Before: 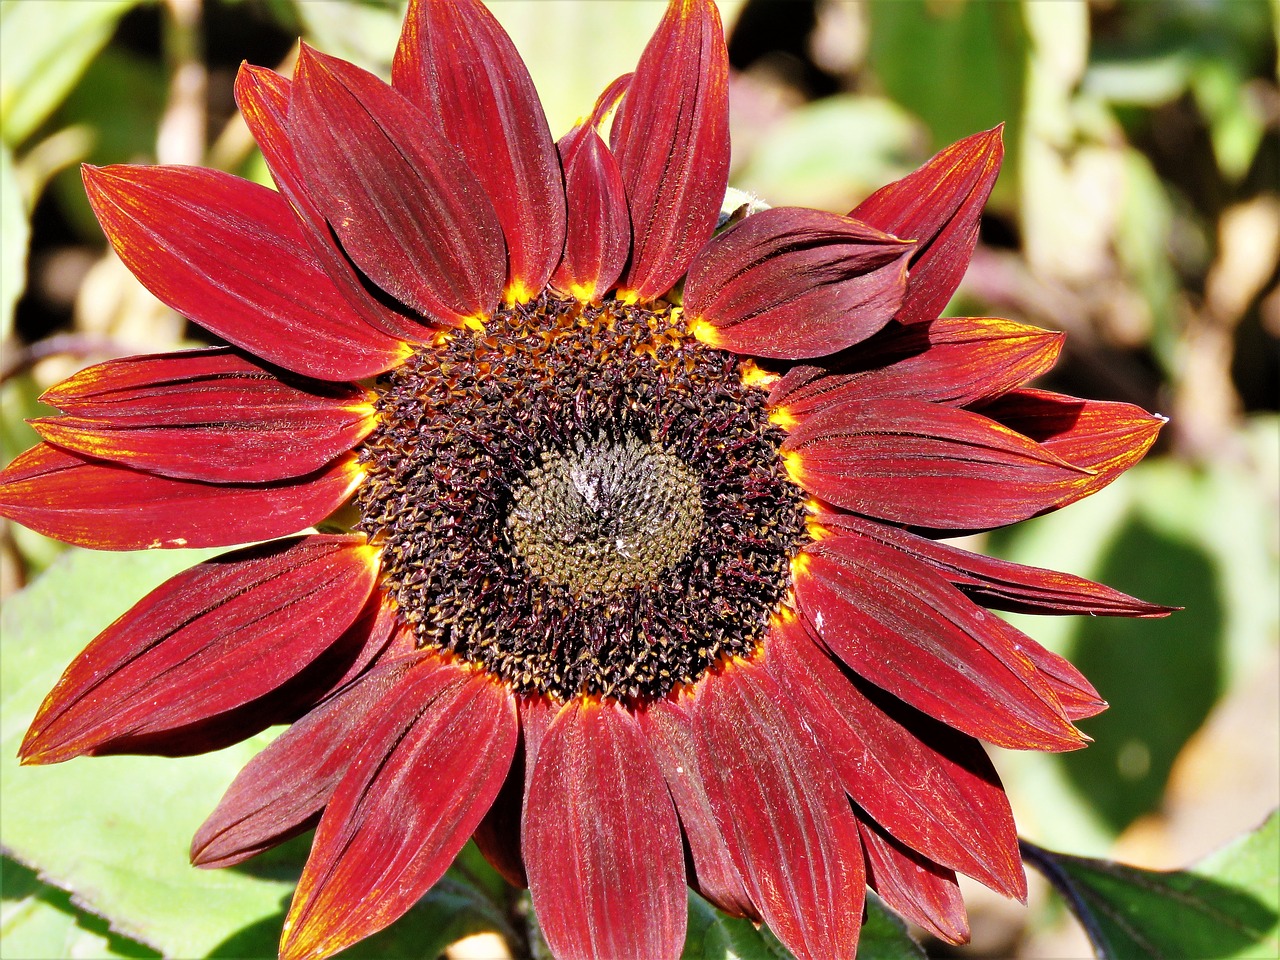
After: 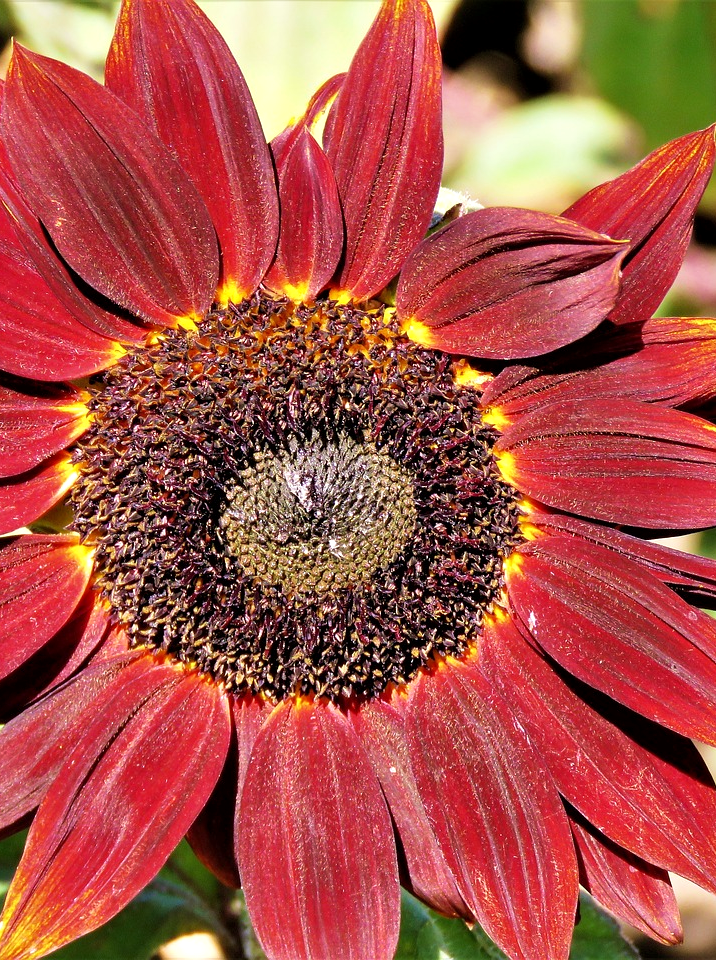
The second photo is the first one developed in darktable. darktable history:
exposure: black level correction 0.001, exposure 0.193 EV, compensate exposure bias true, compensate highlight preservation false
velvia: on, module defaults
tone equalizer: -7 EV 0.169 EV, -6 EV 0.127 EV, -5 EV 0.112 EV, -4 EV 0.023 EV, -2 EV -0.031 EV, -1 EV -0.066 EV, +0 EV -0.077 EV
crop and rotate: left 22.493%, right 21.51%
